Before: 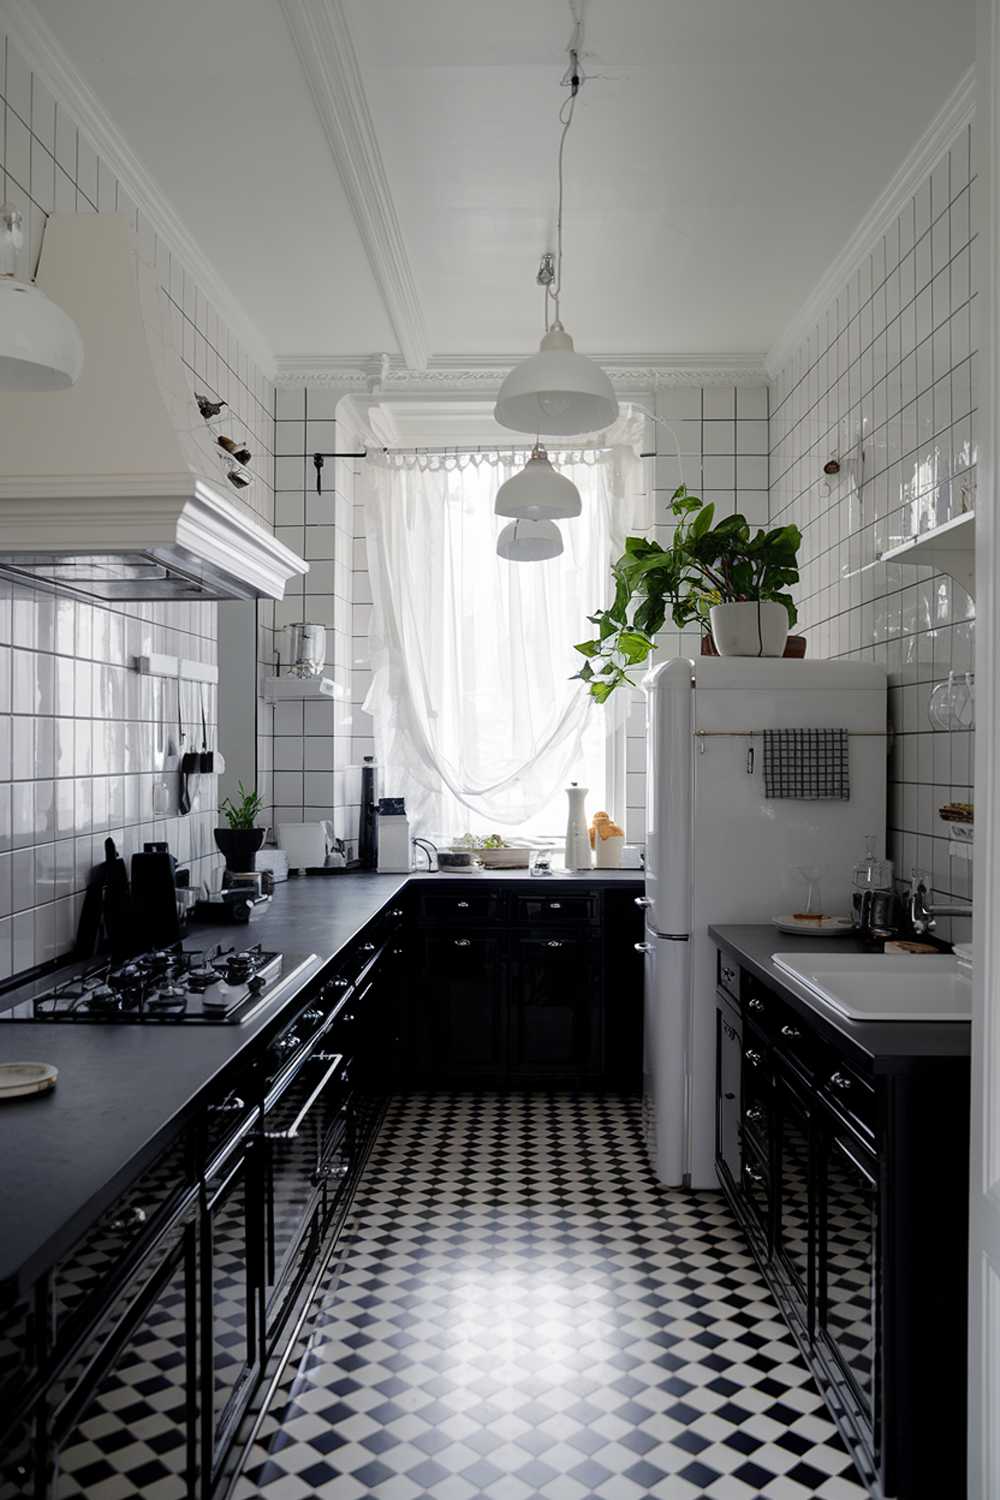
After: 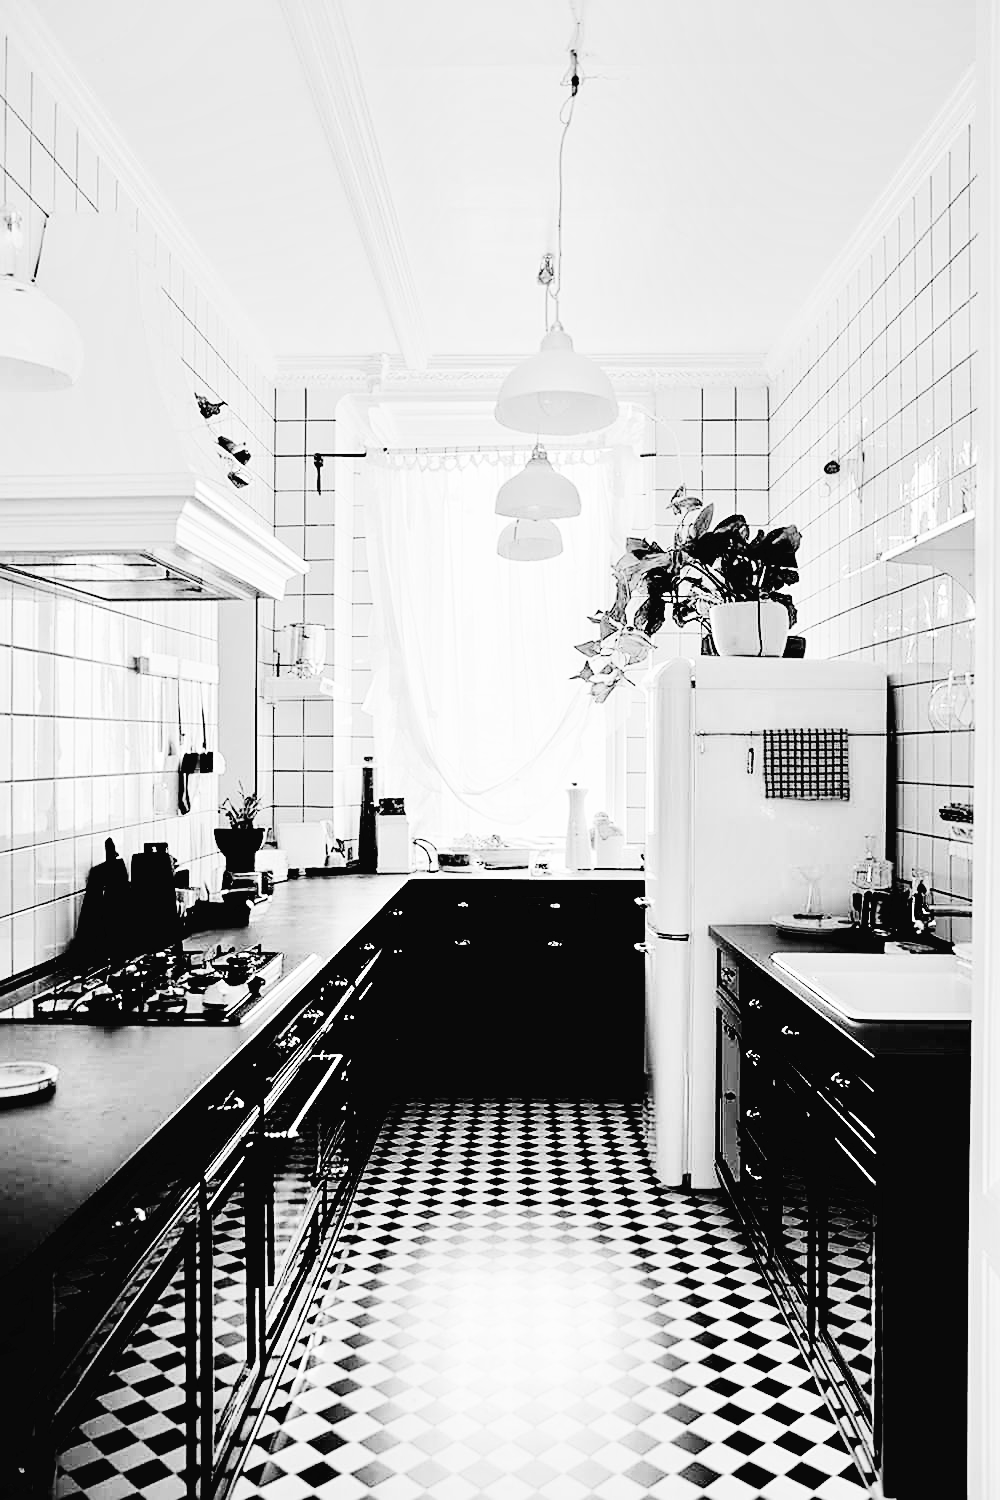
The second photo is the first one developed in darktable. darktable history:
base curve: curves: ch0 [(0, 0.003) (0.001, 0.002) (0.006, 0.004) (0.02, 0.022) (0.048, 0.086) (0.094, 0.234) (0.162, 0.431) (0.258, 0.629) (0.385, 0.8) (0.548, 0.918) (0.751, 0.988) (1, 1)], preserve colors none
tone curve: curves: ch0 [(0, 0) (0.003, 0.016) (0.011, 0.019) (0.025, 0.023) (0.044, 0.029) (0.069, 0.042) (0.1, 0.068) (0.136, 0.101) (0.177, 0.143) (0.224, 0.21) (0.277, 0.289) (0.335, 0.379) (0.399, 0.476) (0.468, 0.569) (0.543, 0.654) (0.623, 0.75) (0.709, 0.822) (0.801, 0.893) (0.898, 0.946) (1, 1)], preserve colors none
monochrome: on, module defaults
sharpen: on, module defaults
exposure: black level correction 0.009, exposure -0.637 EV, compensate highlight preservation false
tone equalizer: -7 EV 0.15 EV, -6 EV 0.6 EV, -5 EV 1.15 EV, -4 EV 1.33 EV, -3 EV 1.15 EV, -2 EV 0.6 EV, -1 EV 0.15 EV, mask exposure compensation -0.5 EV
